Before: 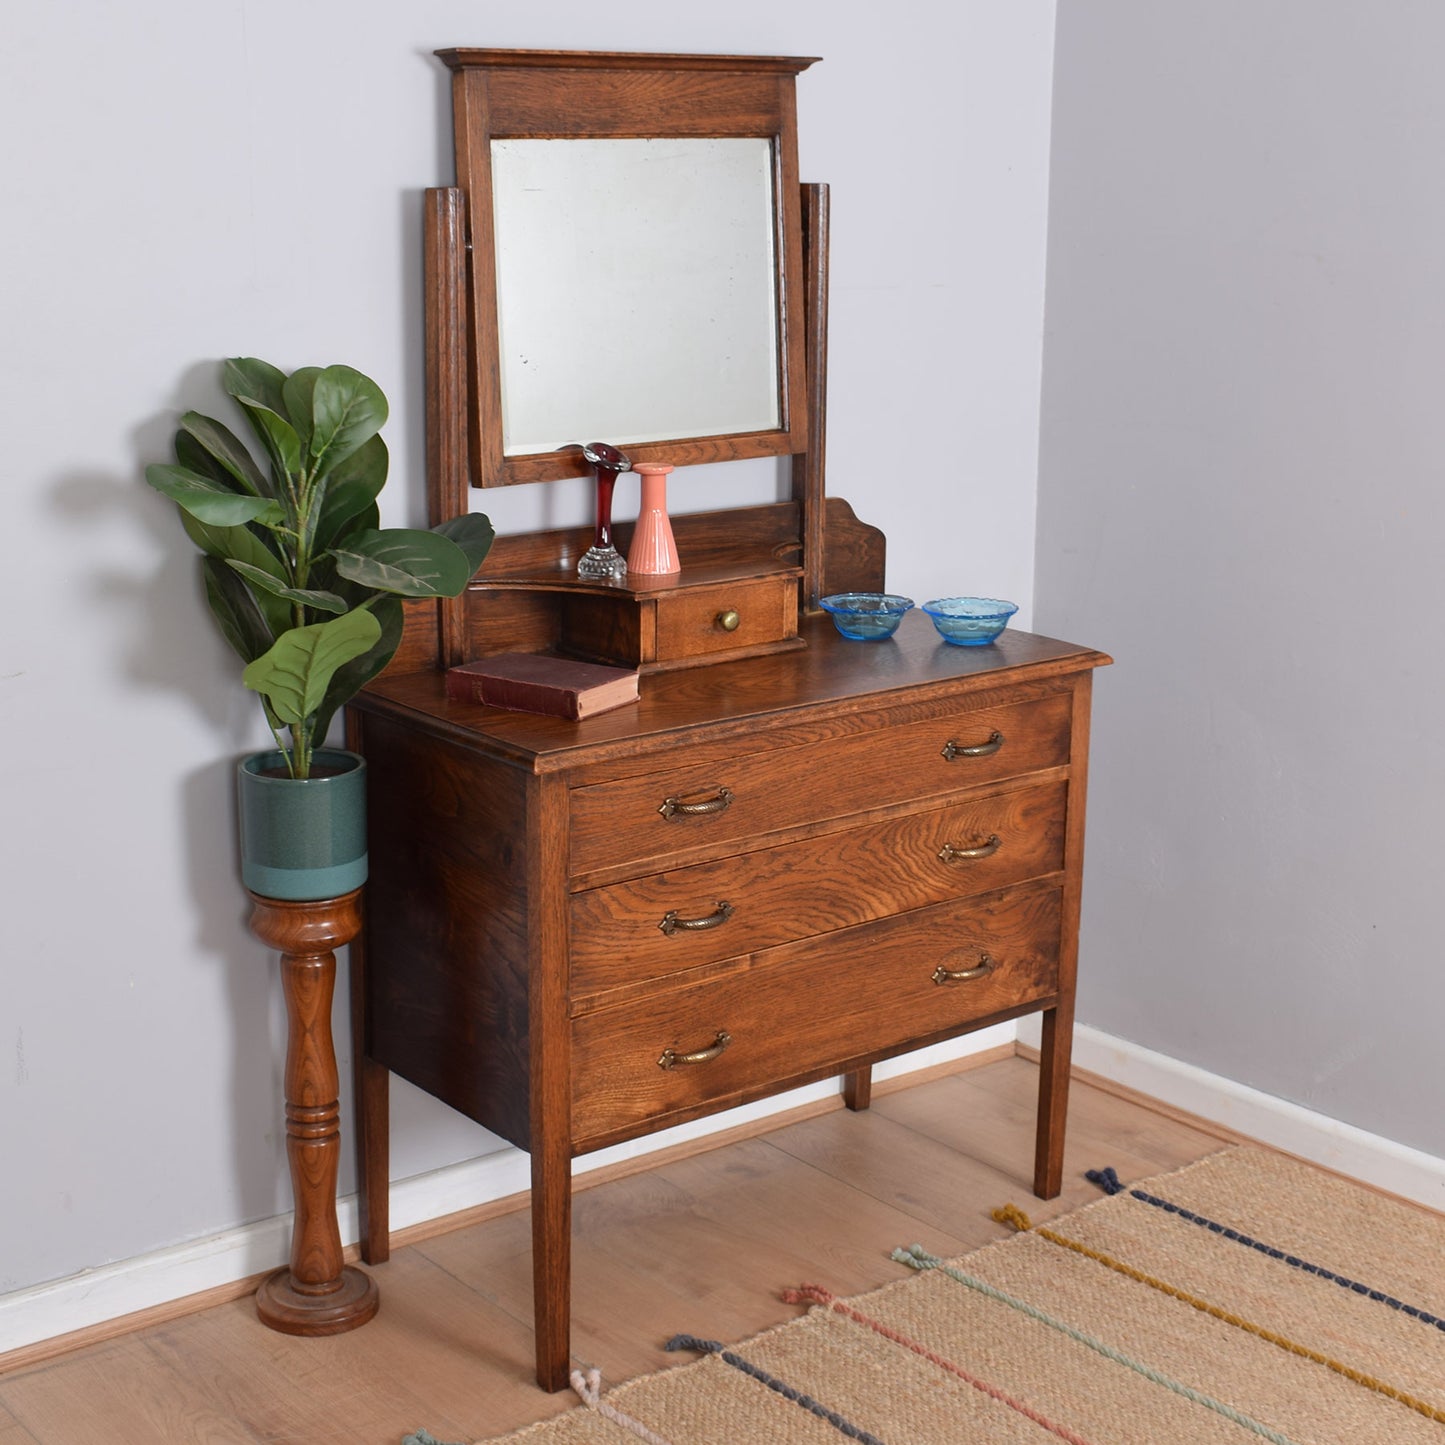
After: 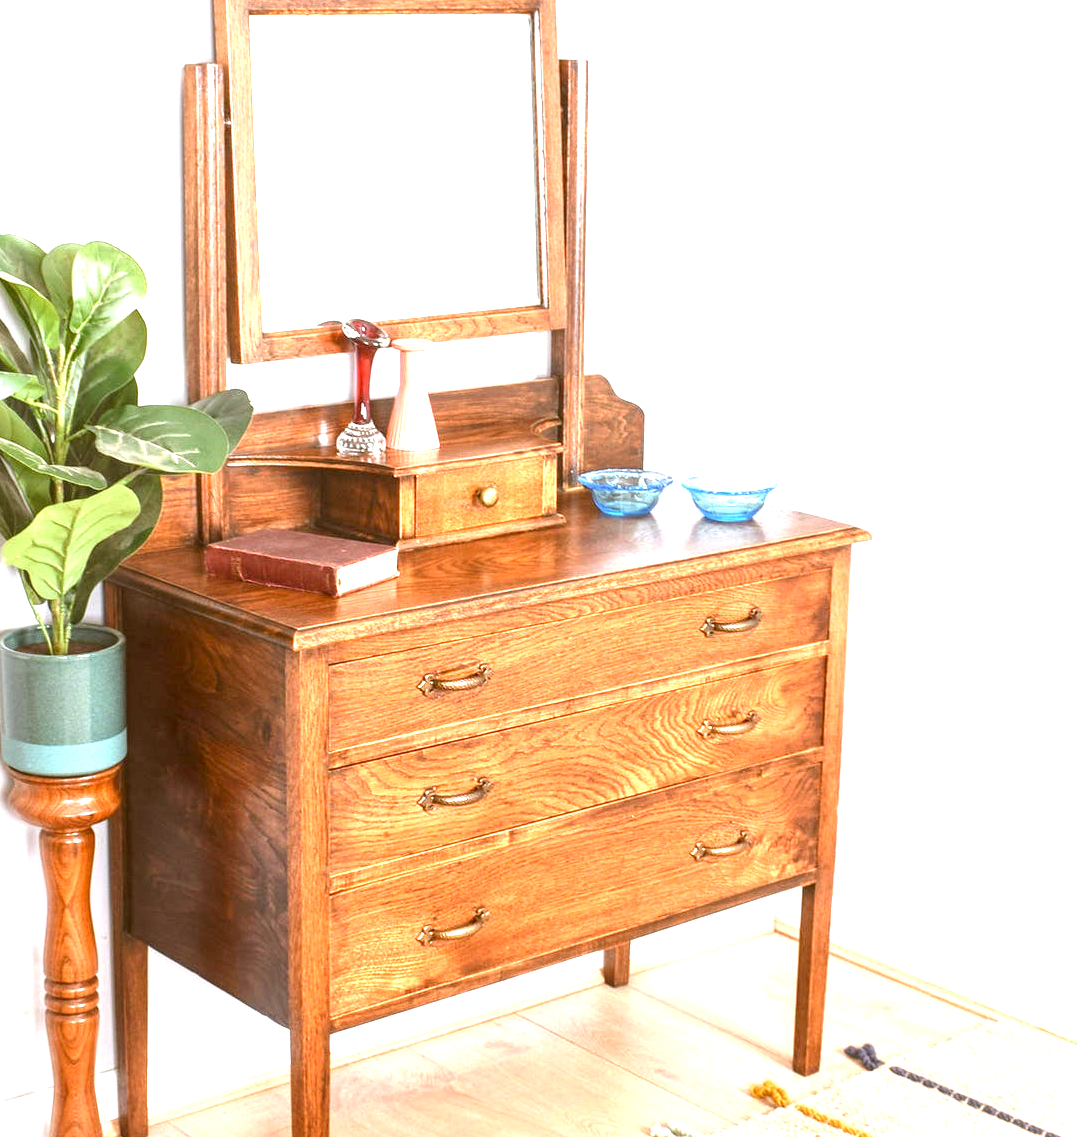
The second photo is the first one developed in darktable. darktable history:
exposure: black level correction 0, exposure 2.302 EV, compensate highlight preservation false
crop: left 16.738%, top 8.62%, right 8.716%, bottom 12.651%
local contrast: detail 130%
color correction: highlights a* -0.53, highlights b* 0.16, shadows a* 4.73, shadows b* 20.08
shadows and highlights: radius 333.68, shadows 65.14, highlights 5.57, compress 87.75%, soften with gaussian
